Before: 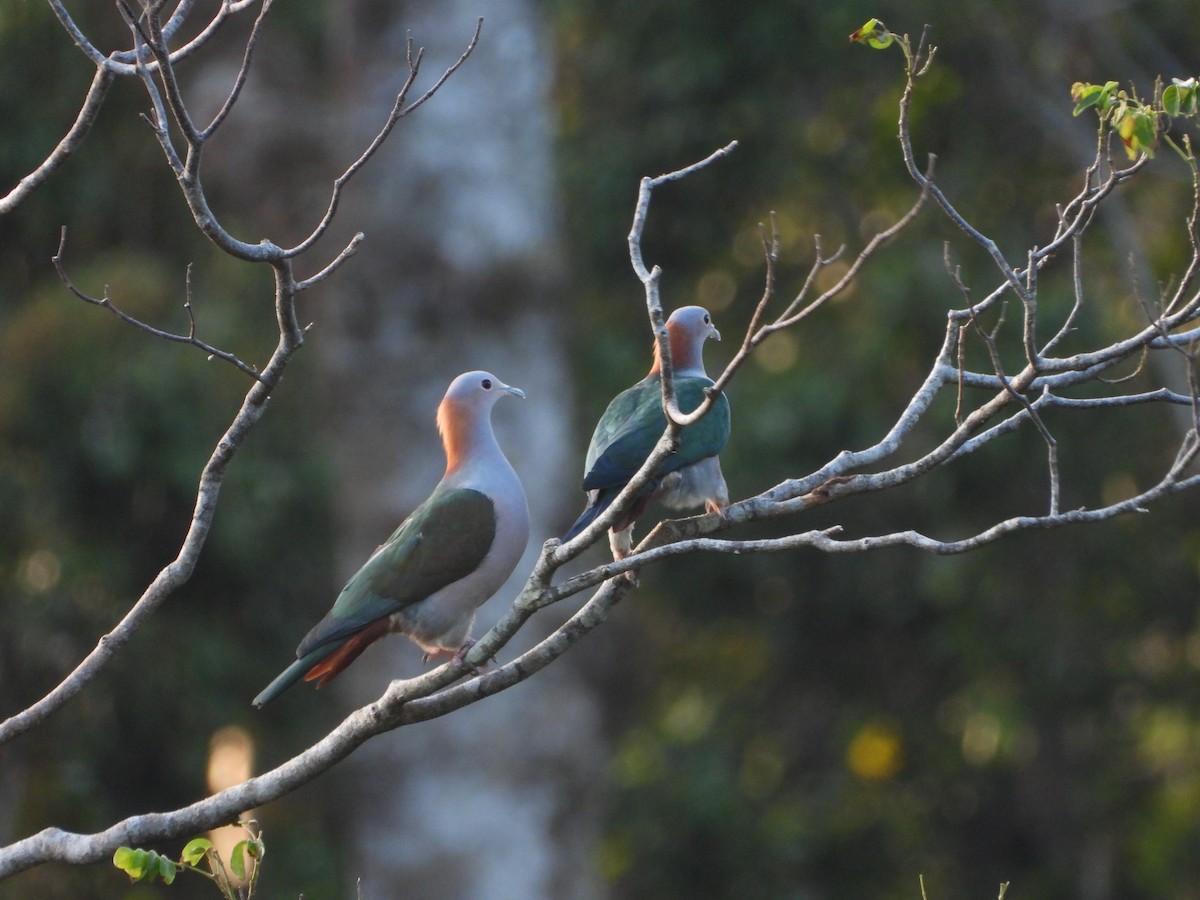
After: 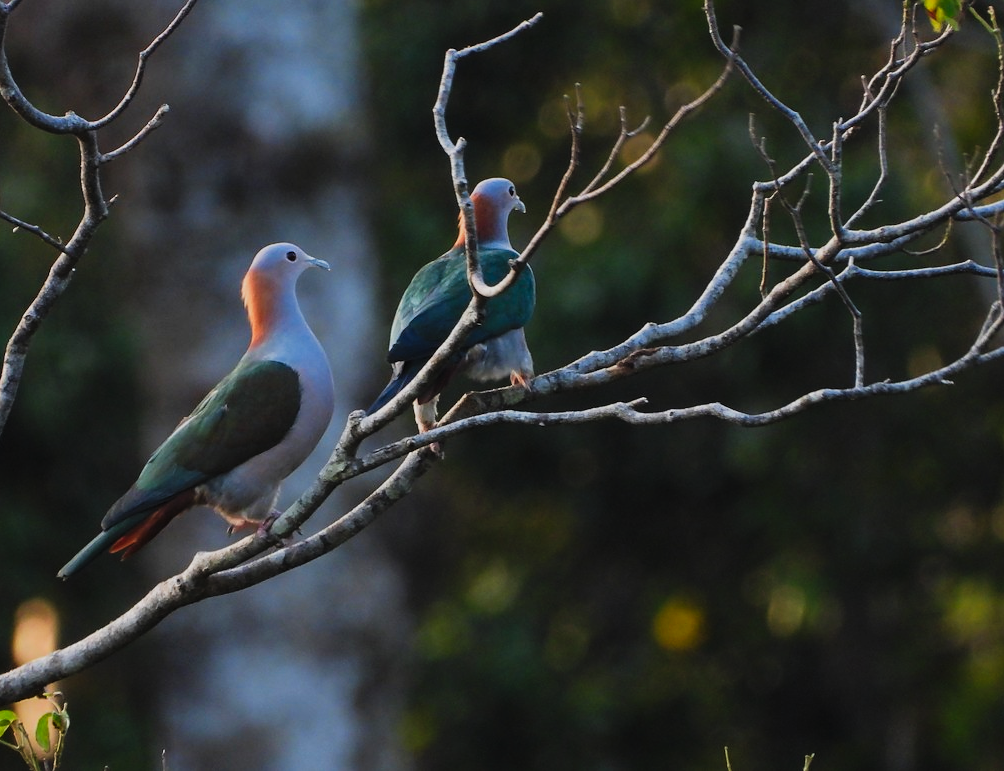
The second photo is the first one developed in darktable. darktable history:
tone curve: curves: ch0 [(0, 0) (0.003, 0.004) (0.011, 0.009) (0.025, 0.017) (0.044, 0.029) (0.069, 0.04) (0.1, 0.051) (0.136, 0.07) (0.177, 0.095) (0.224, 0.131) (0.277, 0.179) (0.335, 0.237) (0.399, 0.302) (0.468, 0.386) (0.543, 0.471) (0.623, 0.576) (0.709, 0.699) (0.801, 0.817) (0.898, 0.917) (1, 1)], preserve colors none
crop: left 16.315%, top 14.246%
contrast brightness saturation: contrast 0.04, saturation 0.16
sharpen: radius 1.458, amount 0.398, threshold 1.271
white balance: emerald 1
filmic rgb: black relative exposure -16 EV, white relative exposure 6.12 EV, hardness 5.22
